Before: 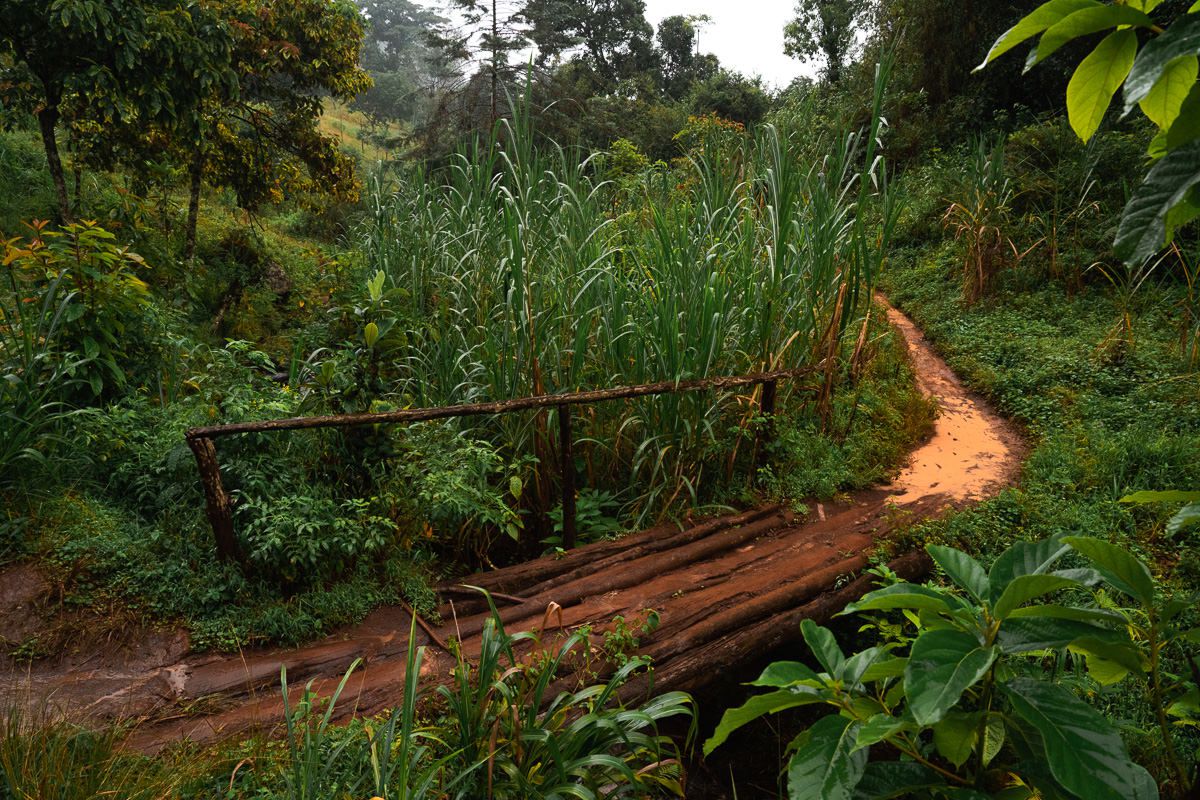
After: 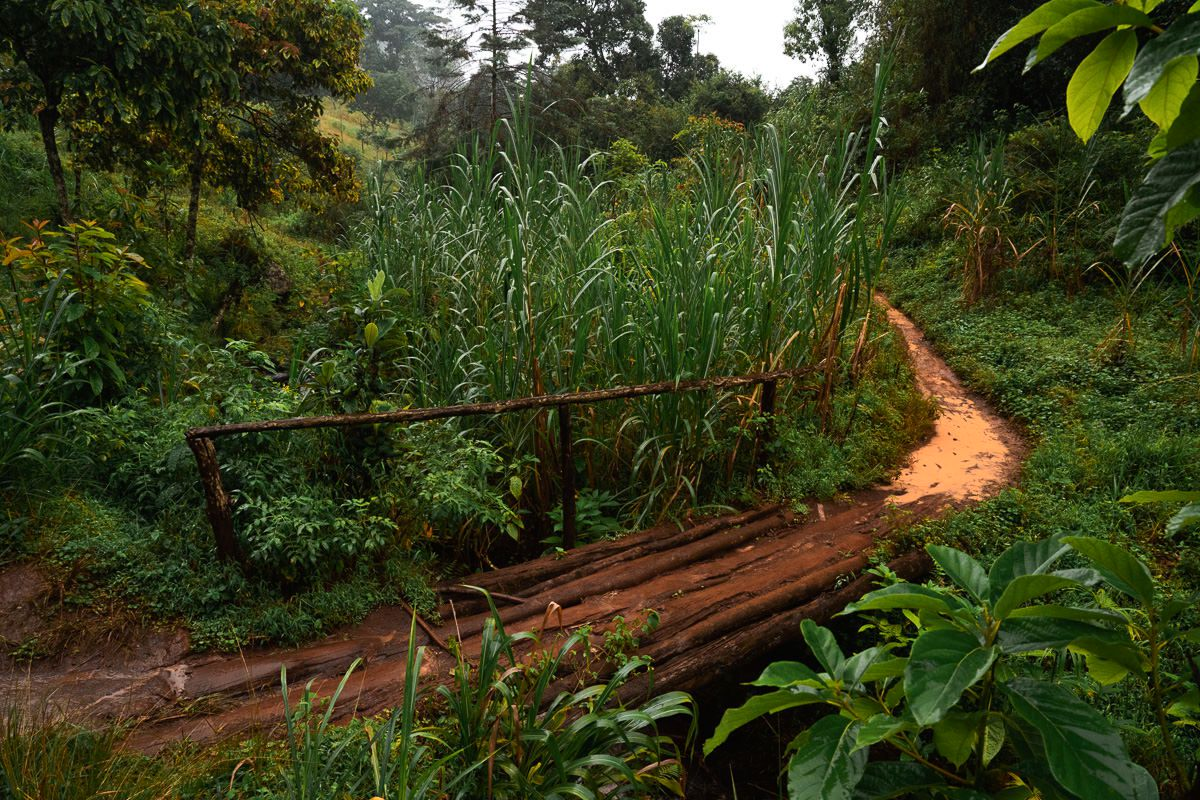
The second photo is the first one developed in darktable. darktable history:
rotate and perspective: automatic cropping off
contrast brightness saturation: contrast 0.07
